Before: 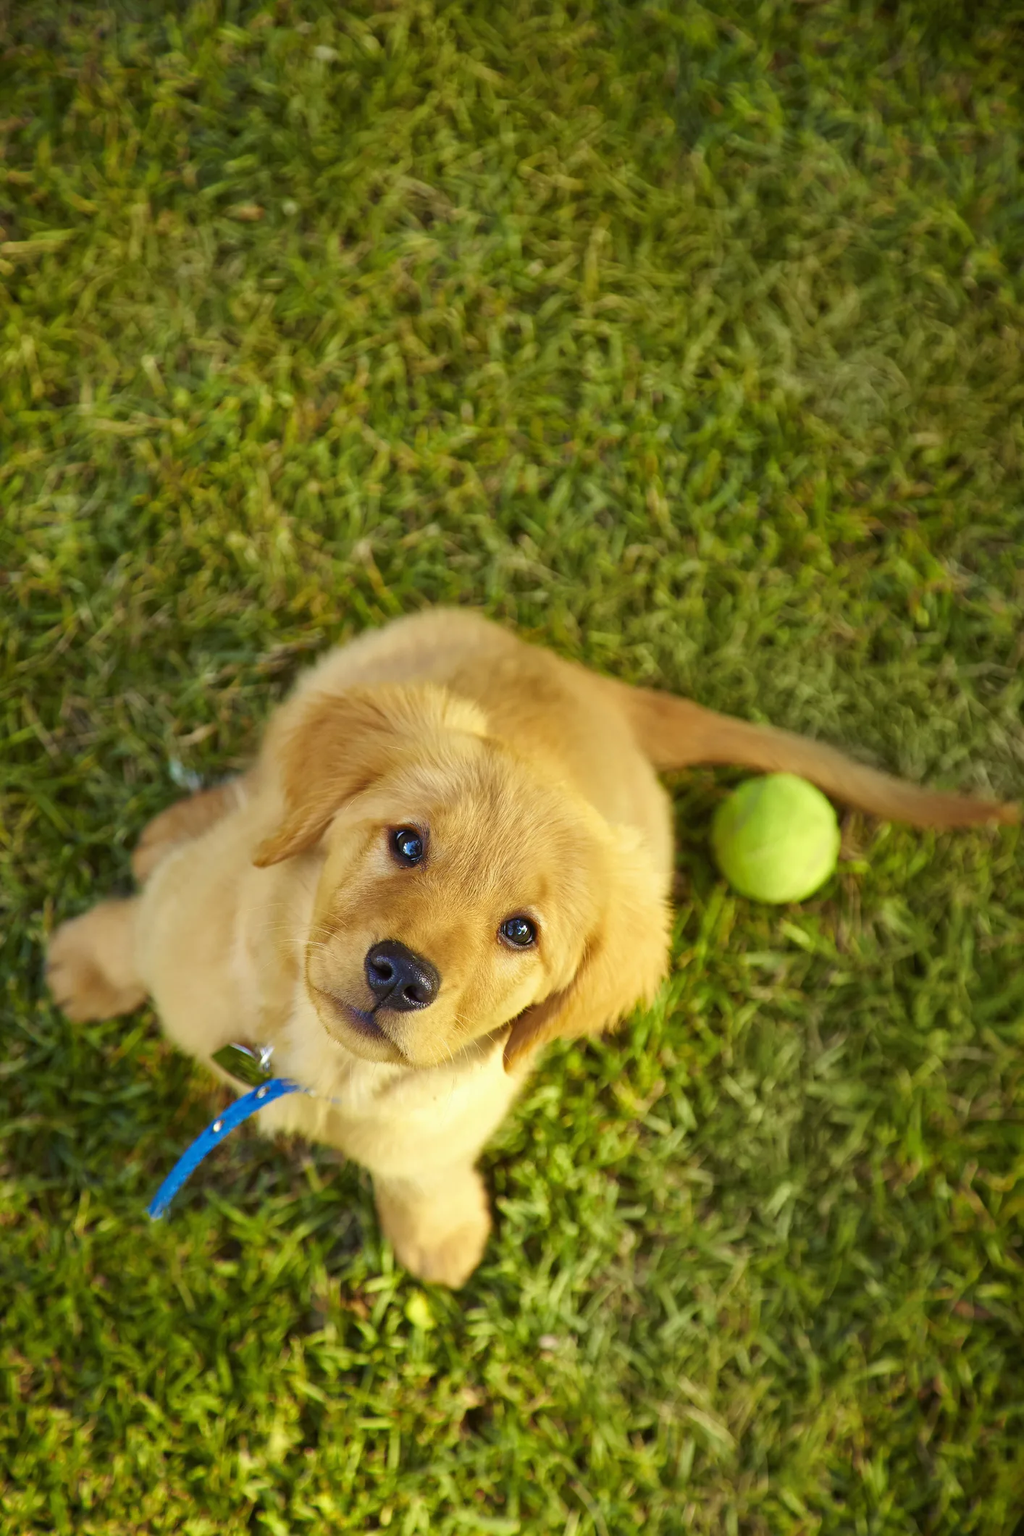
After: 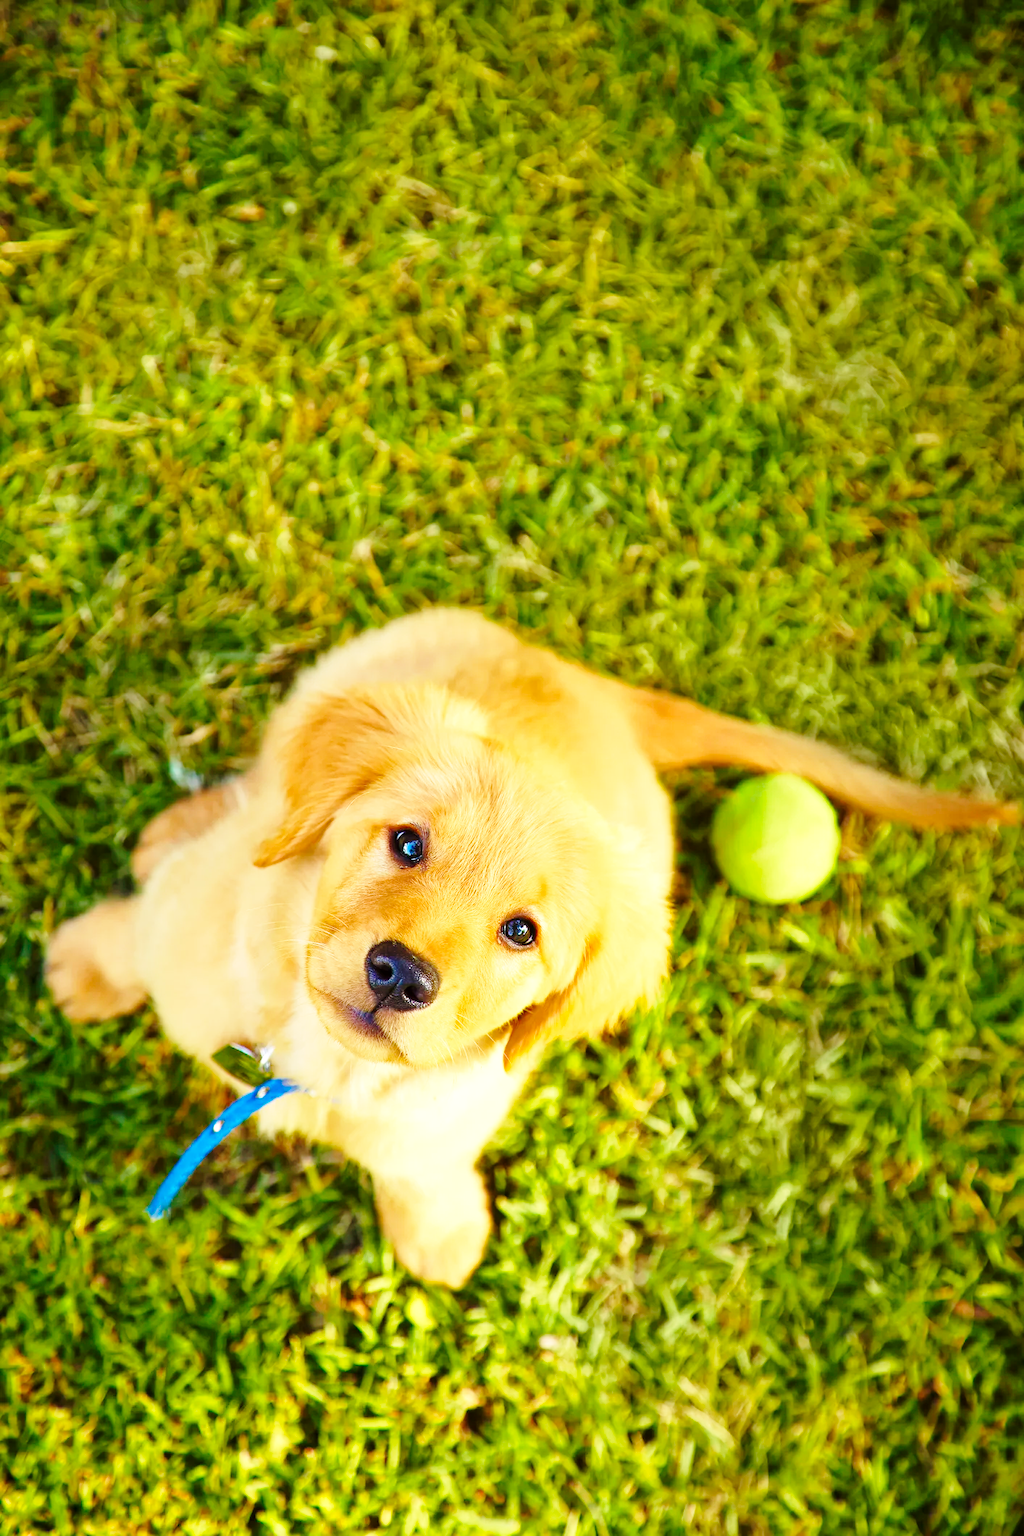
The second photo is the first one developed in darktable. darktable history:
exposure: exposure 0.295 EV, compensate highlight preservation false
base curve: curves: ch0 [(0, 0) (0.028, 0.03) (0.121, 0.232) (0.46, 0.748) (0.859, 0.968) (1, 1)], preserve colors none
